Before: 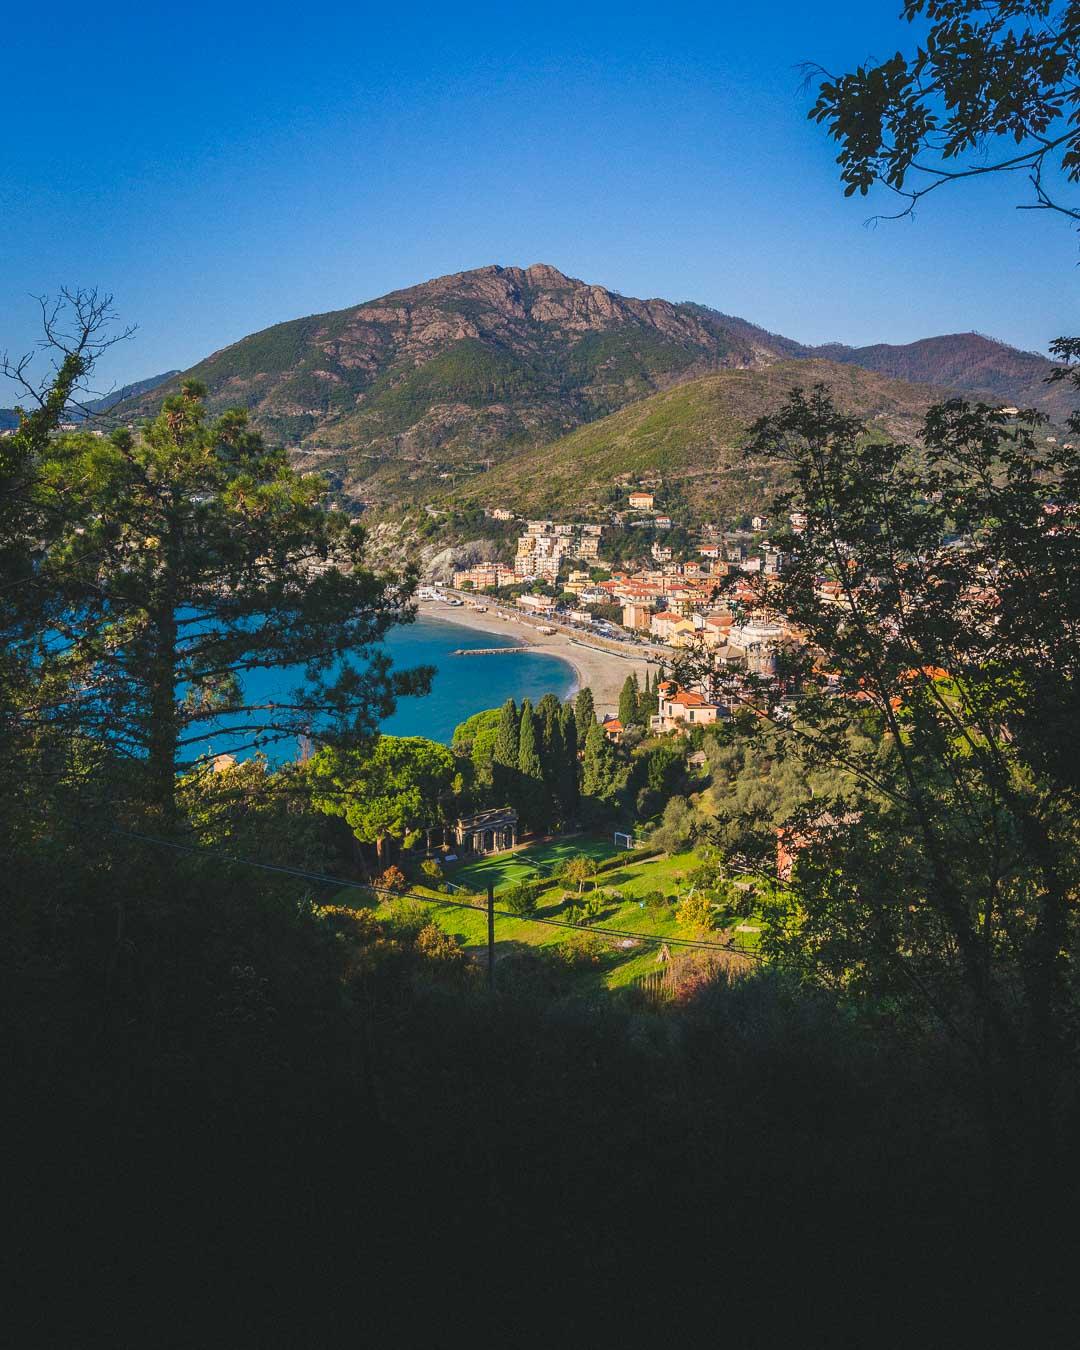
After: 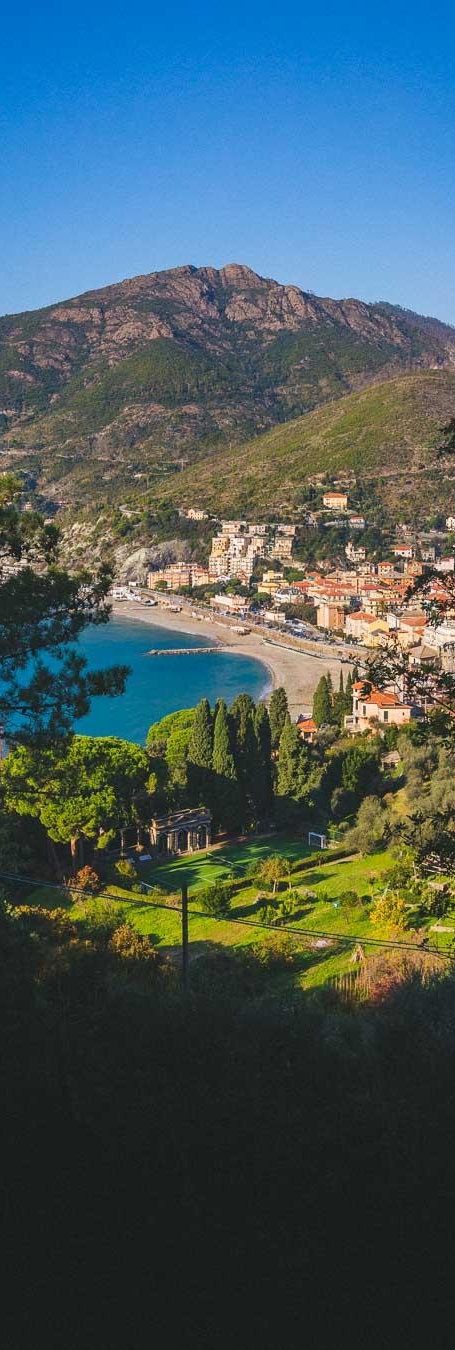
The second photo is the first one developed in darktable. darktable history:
crop: left 28.406%, right 29.441%
